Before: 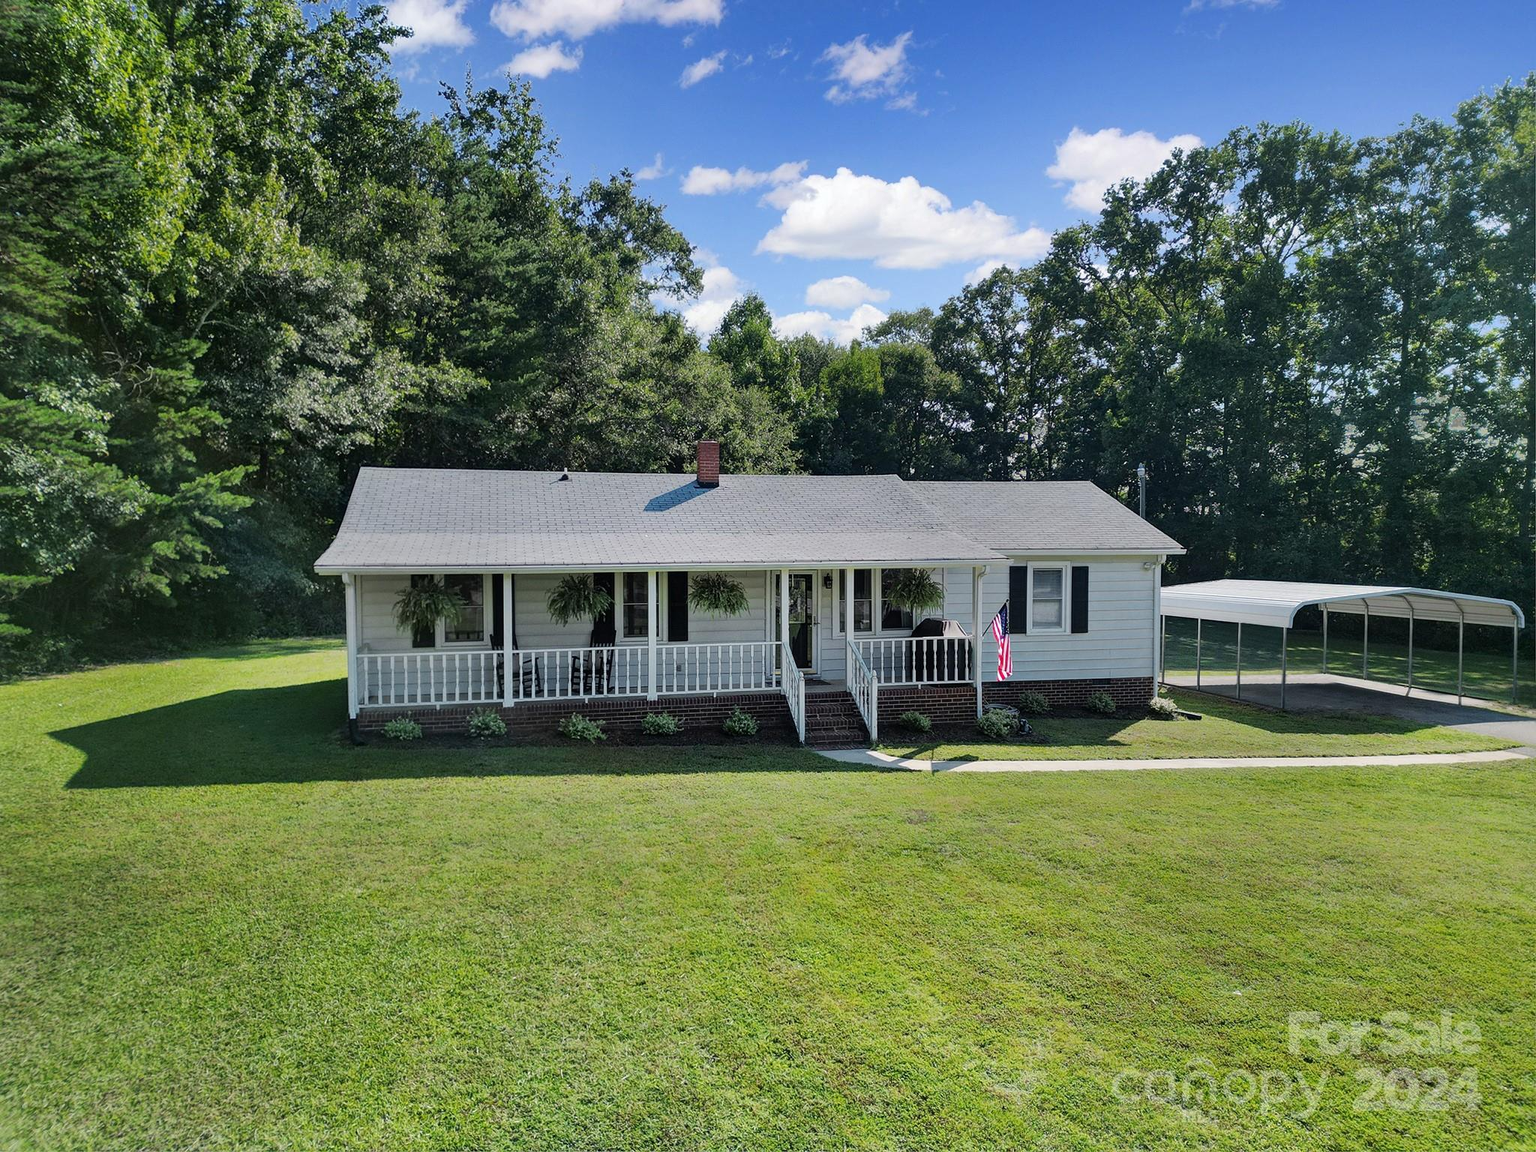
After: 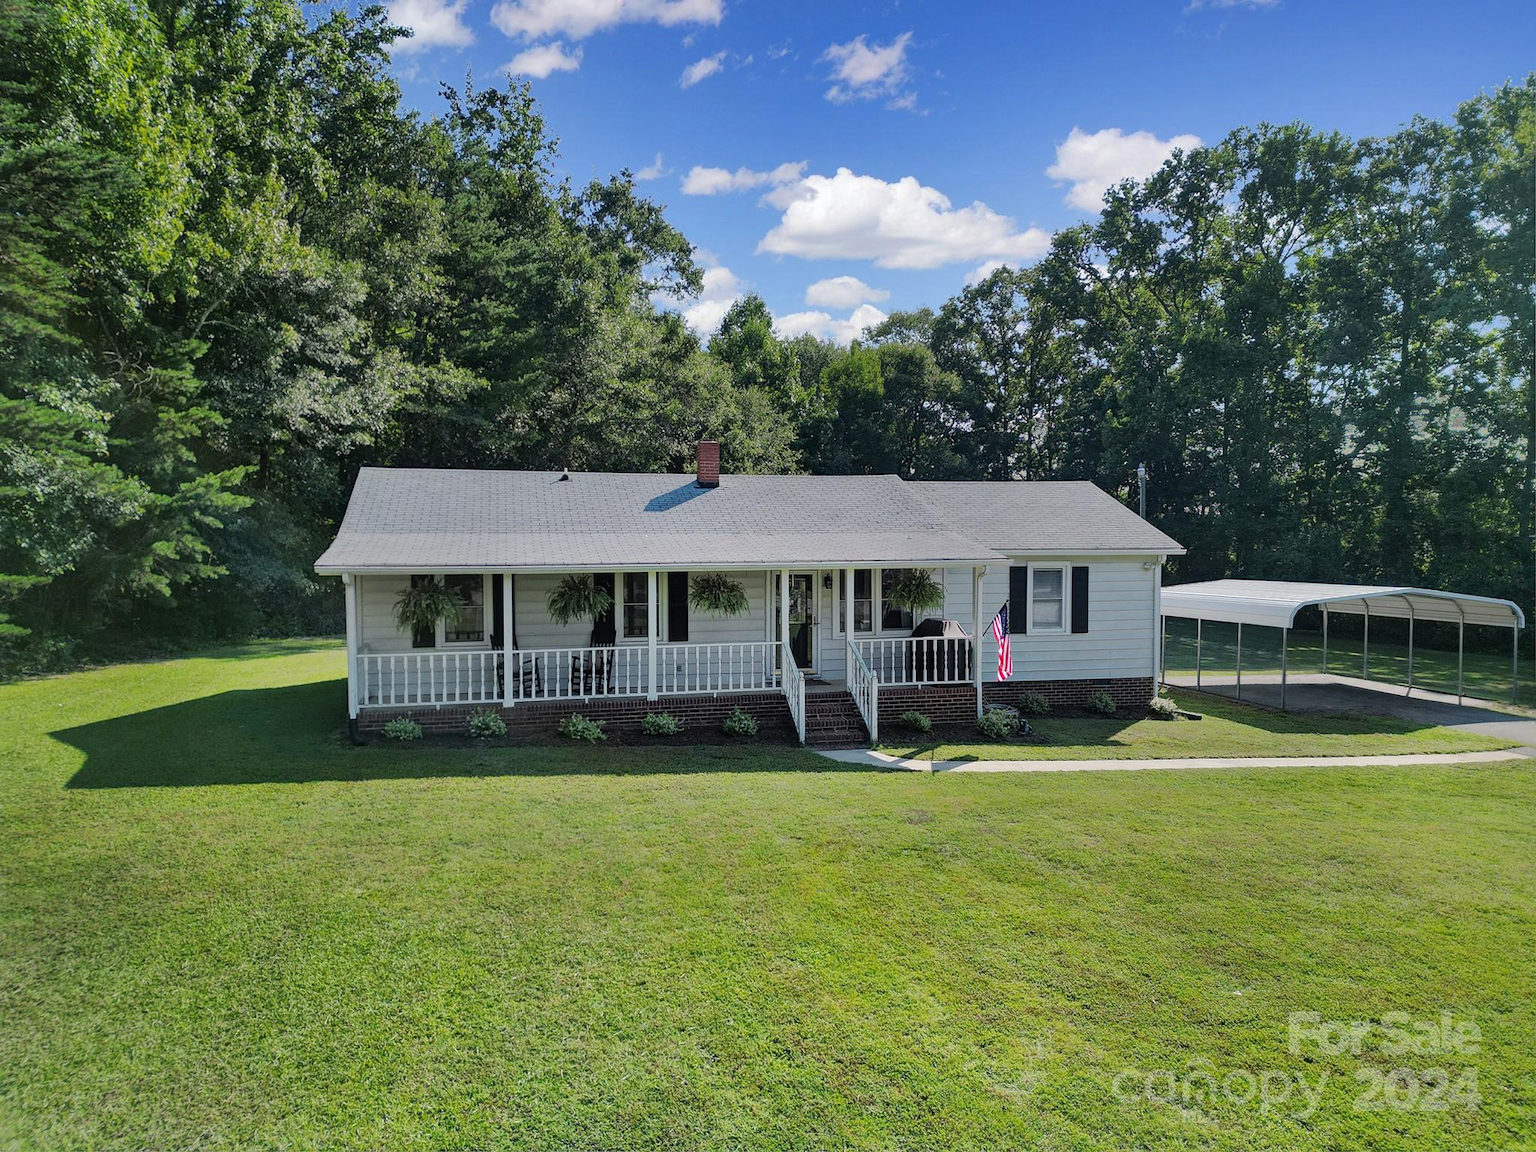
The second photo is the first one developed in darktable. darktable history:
shadows and highlights: shadows 30.12
exposure: compensate highlight preservation false
